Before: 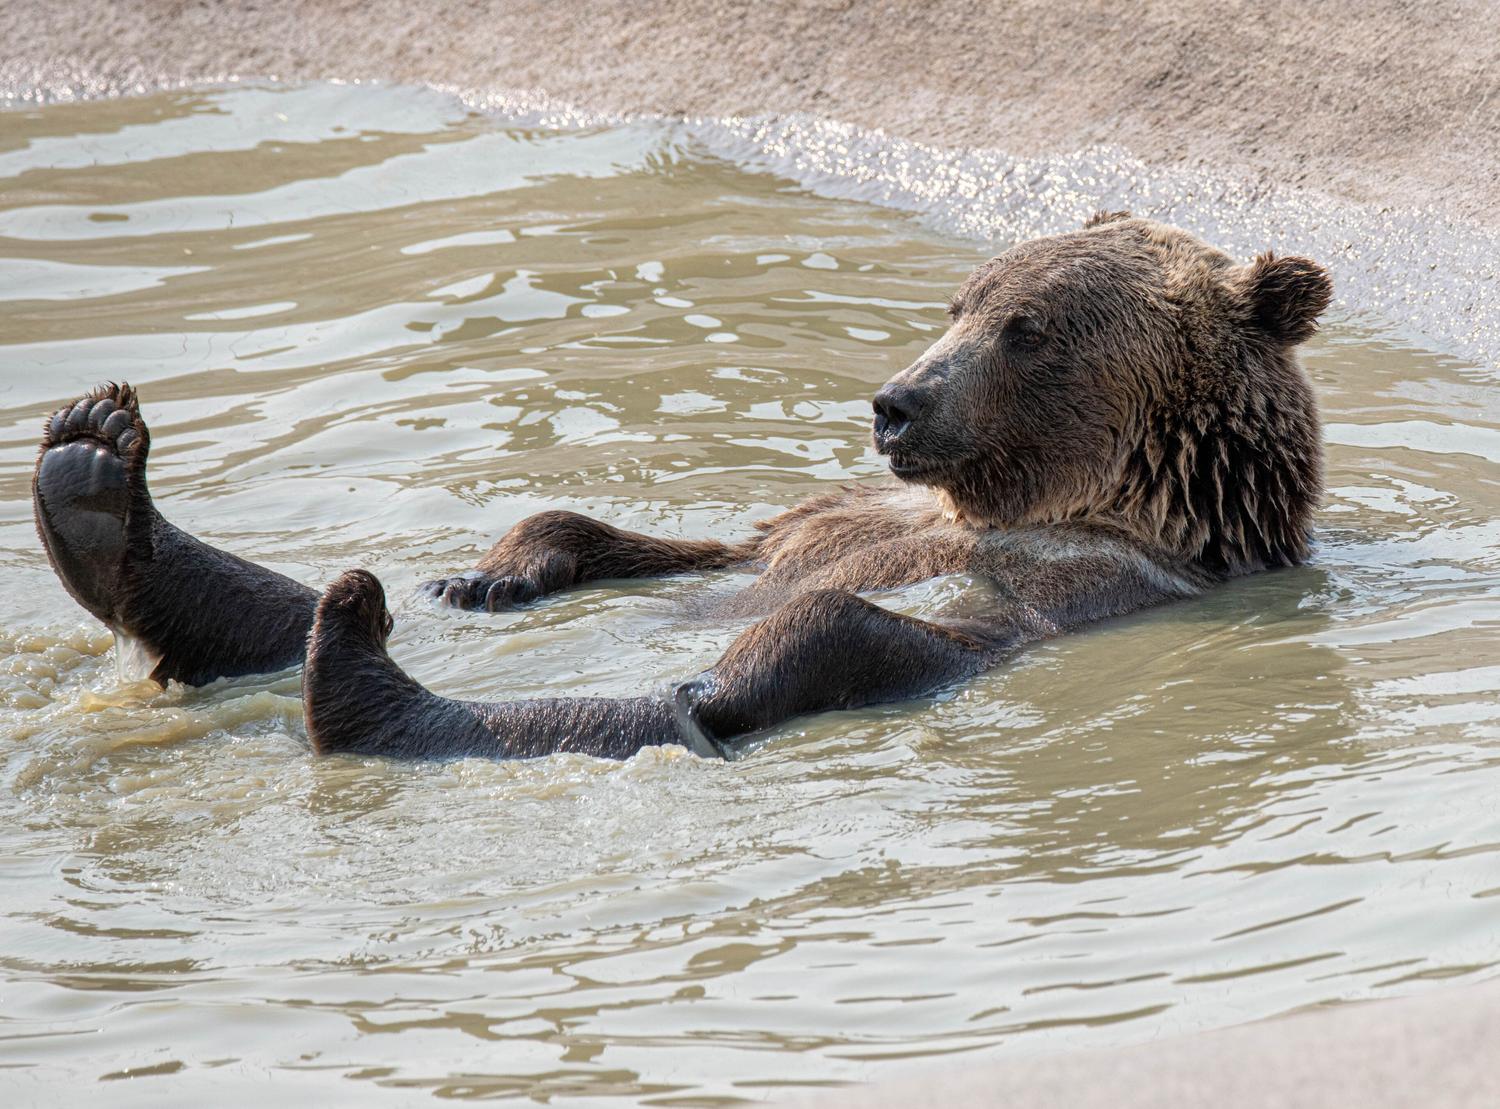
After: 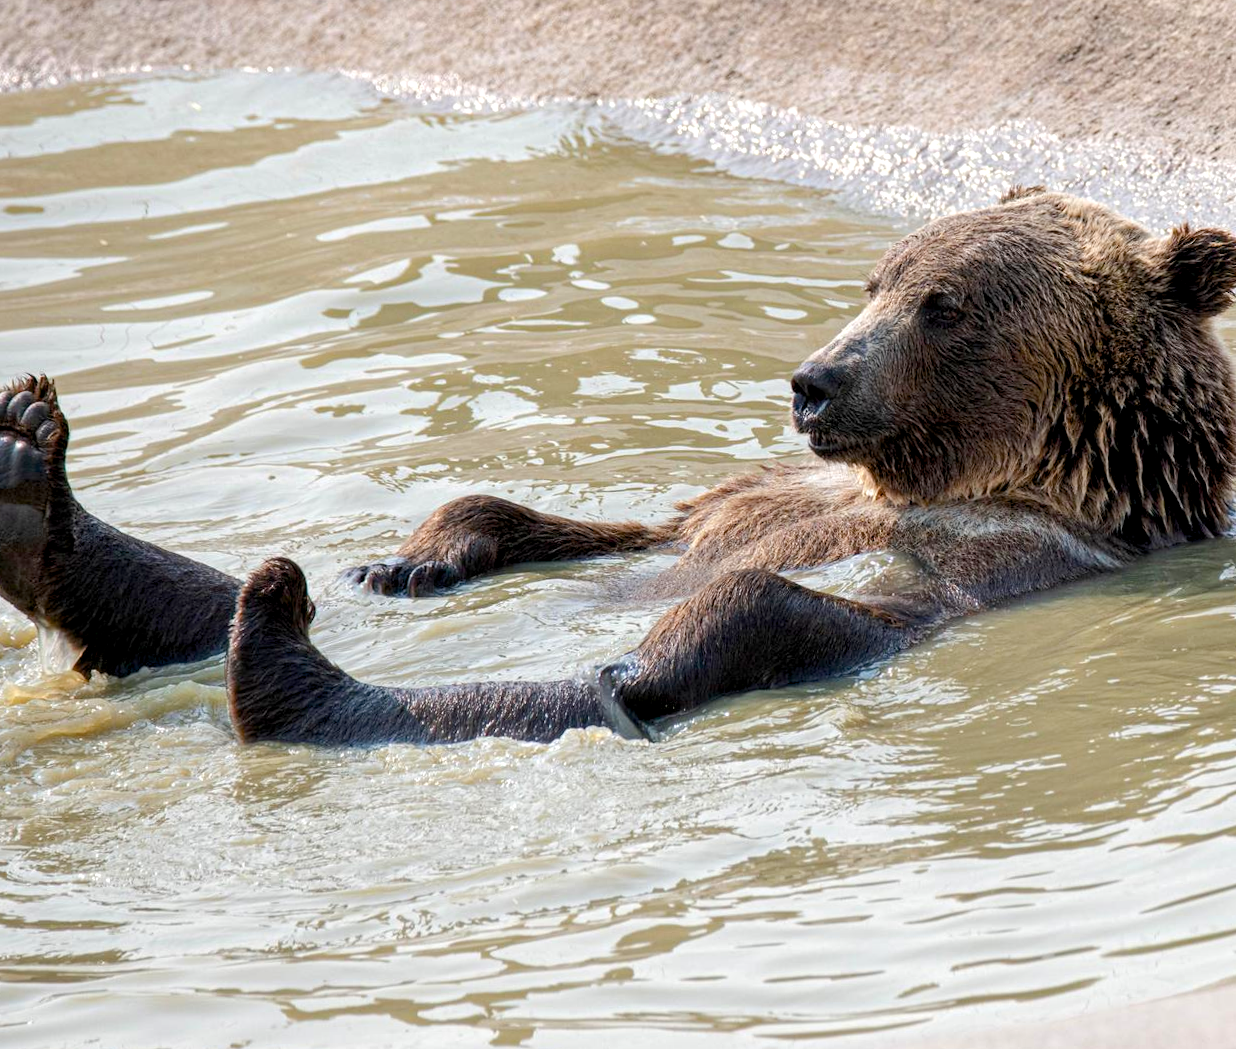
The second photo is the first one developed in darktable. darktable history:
crop and rotate: angle 1°, left 4.281%, top 0.642%, right 11.383%, bottom 2.486%
color balance rgb: global offset › luminance -0.51%, perceptual saturation grading › global saturation 27.53%, perceptual saturation grading › highlights -25%, perceptual saturation grading › shadows 25%, perceptual brilliance grading › highlights 6.62%, perceptual brilliance grading › mid-tones 17.07%, perceptual brilliance grading › shadows -5.23%
